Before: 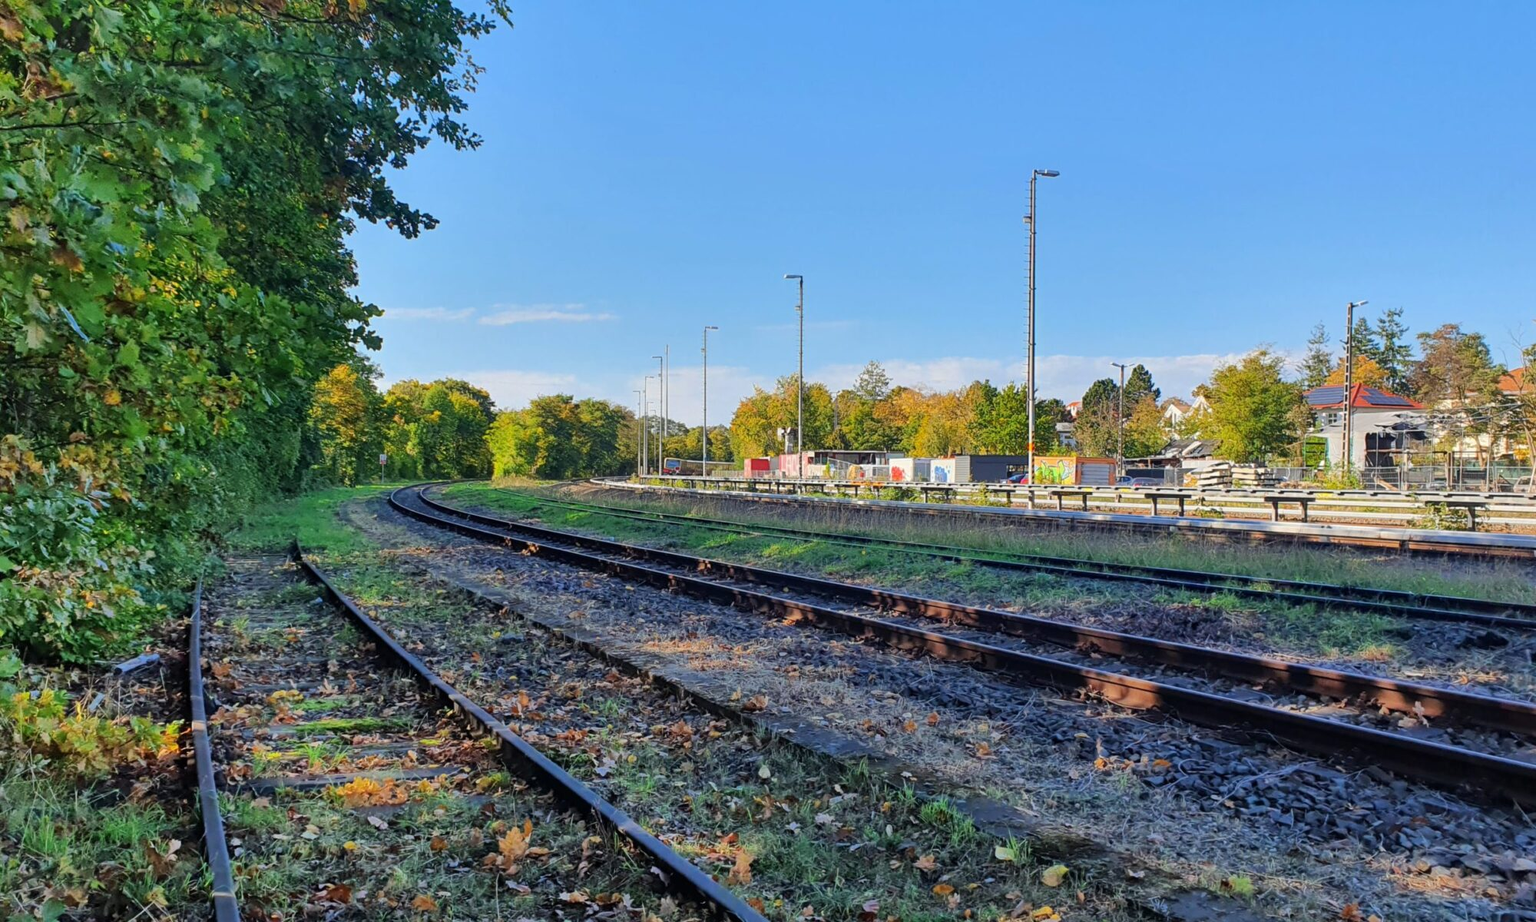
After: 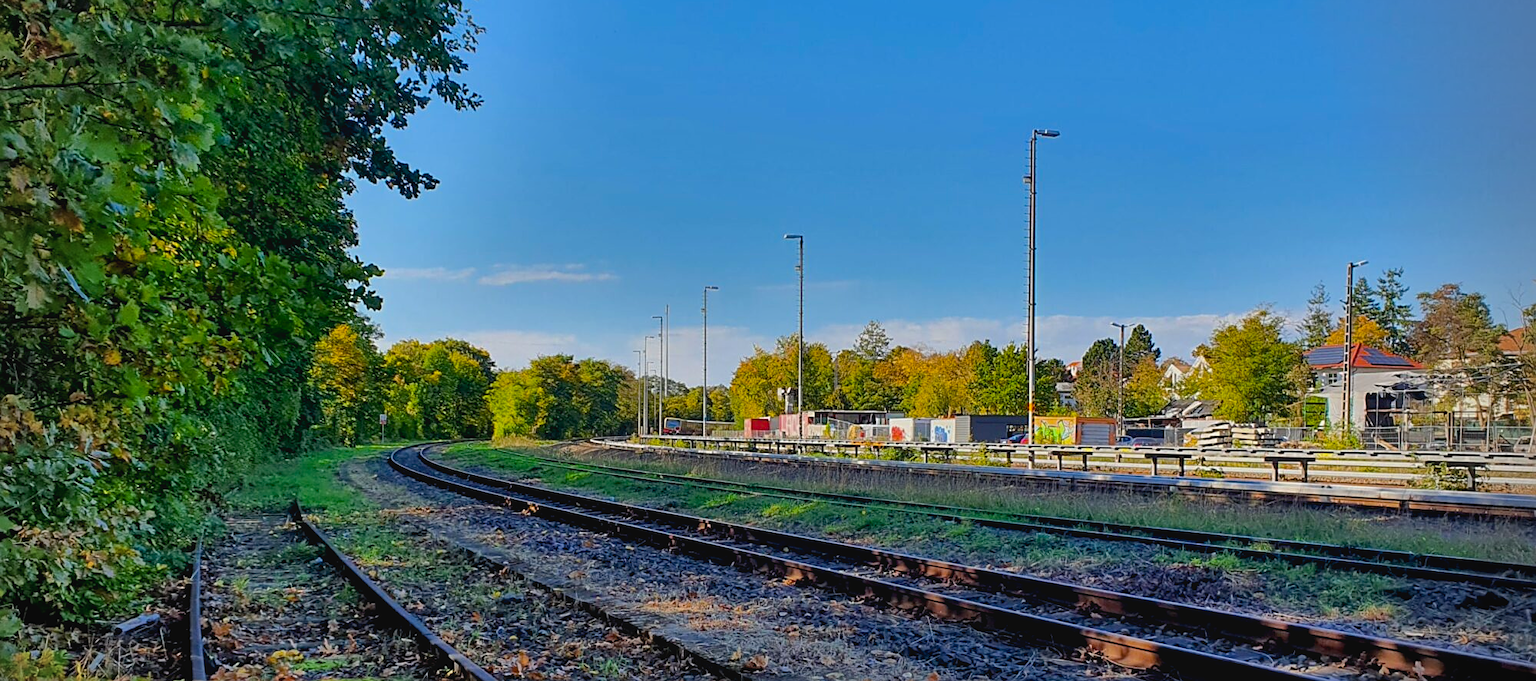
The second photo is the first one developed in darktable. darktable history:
exposure: black level correction 0.009, exposure -0.168 EV, compensate exposure bias true, compensate highlight preservation false
crop: top 4.366%, bottom 21.575%
sharpen: on, module defaults
contrast brightness saturation: contrast -0.088, brightness -0.043, saturation -0.113
vignetting: fall-off start 79.8%, unbound false
shadows and highlights: shadows 20.99, highlights -81.64, soften with gaussian
color balance rgb: linear chroma grading › global chroma 8.832%, perceptual saturation grading › global saturation 19.516%, global vibrance 3.619%
